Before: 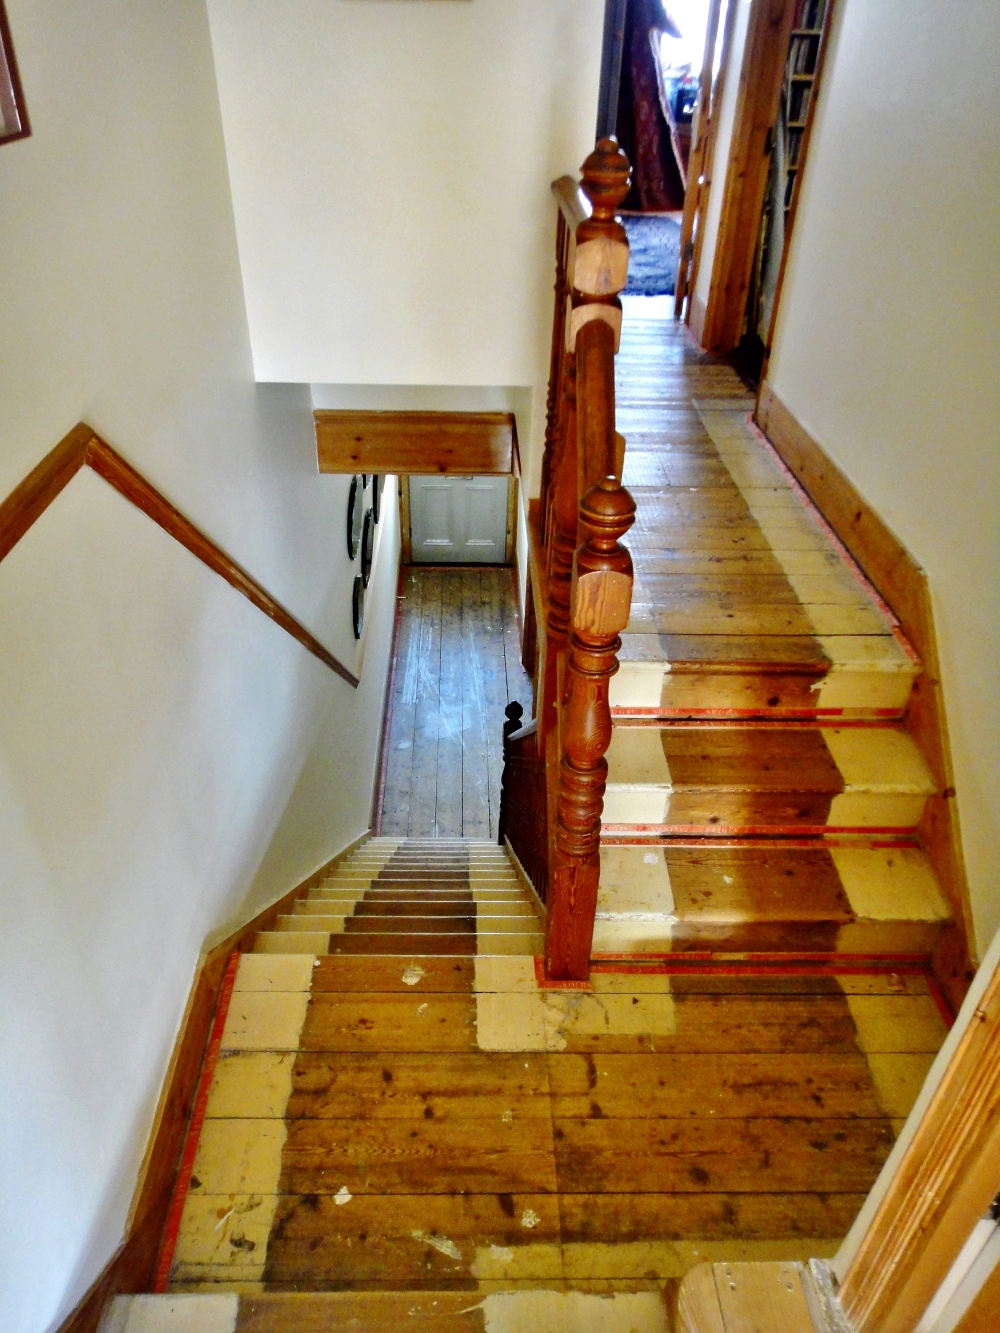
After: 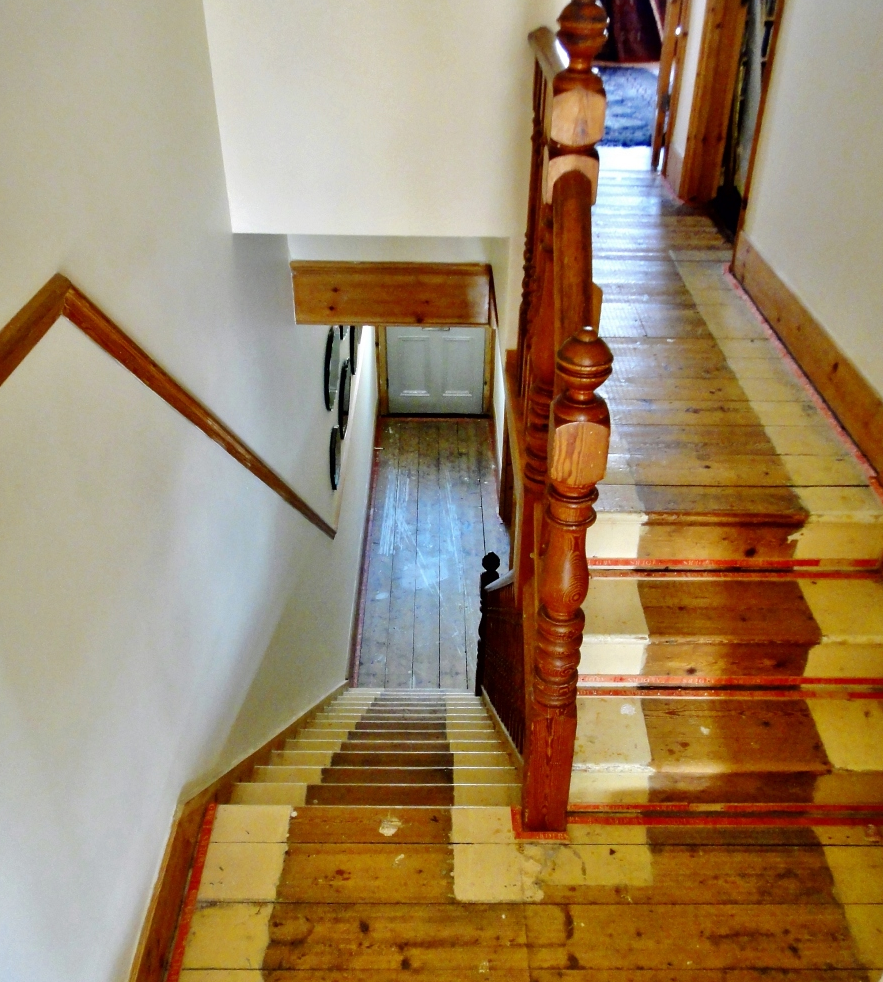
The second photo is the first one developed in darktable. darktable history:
crop and rotate: left 2.365%, top 11.251%, right 9.318%, bottom 15.048%
